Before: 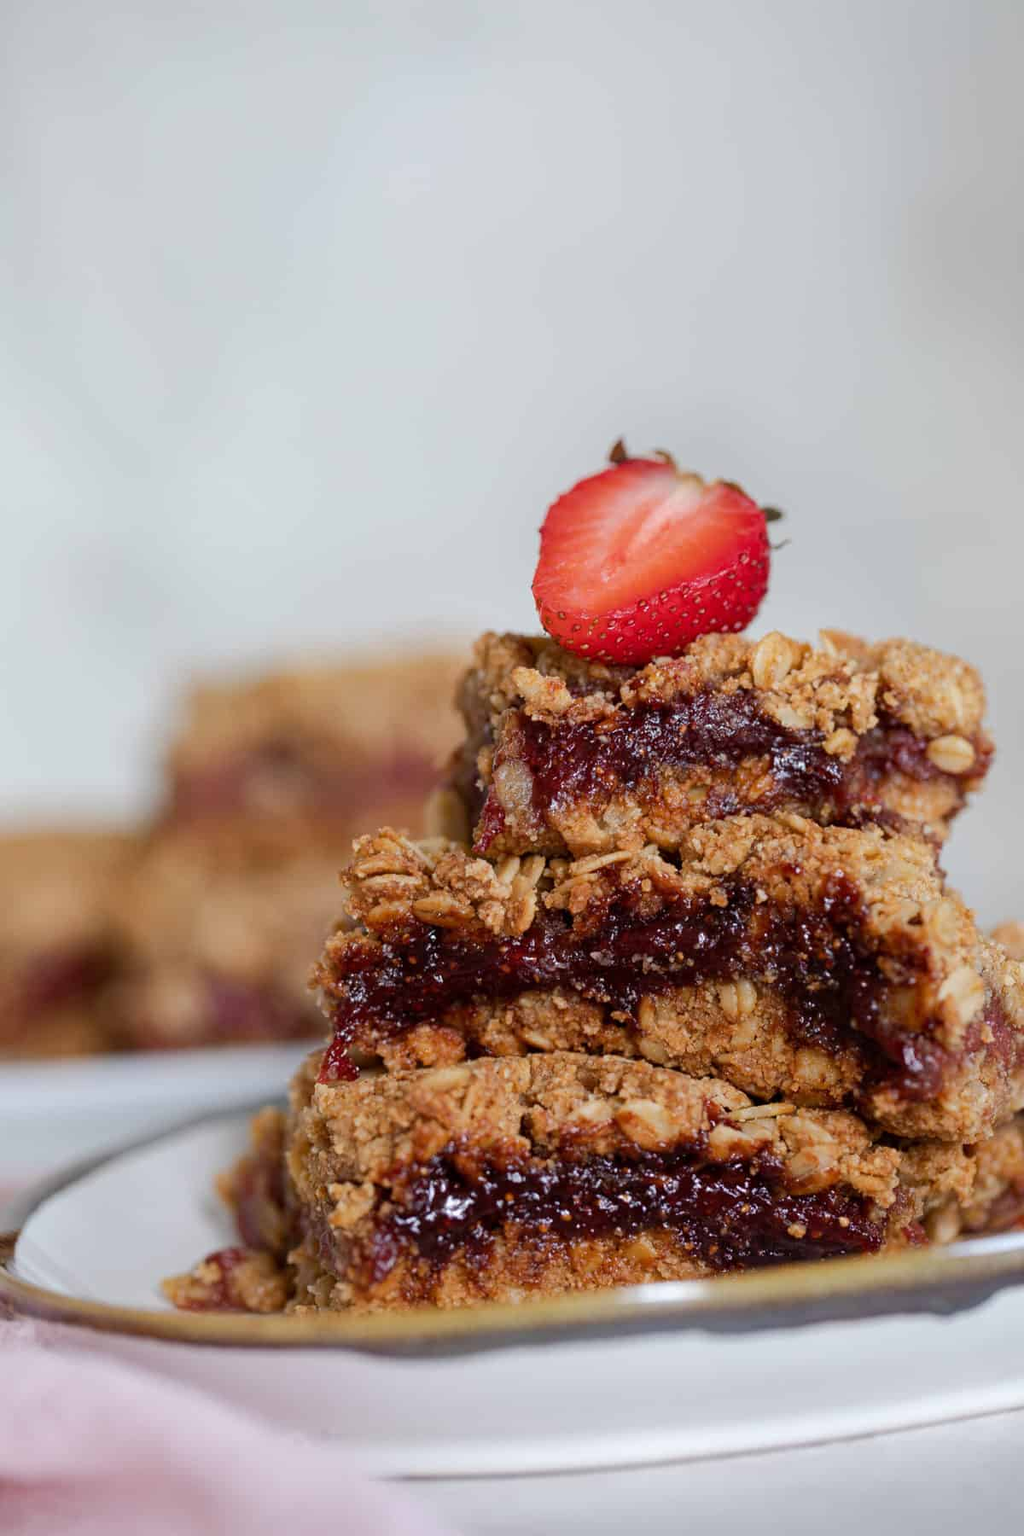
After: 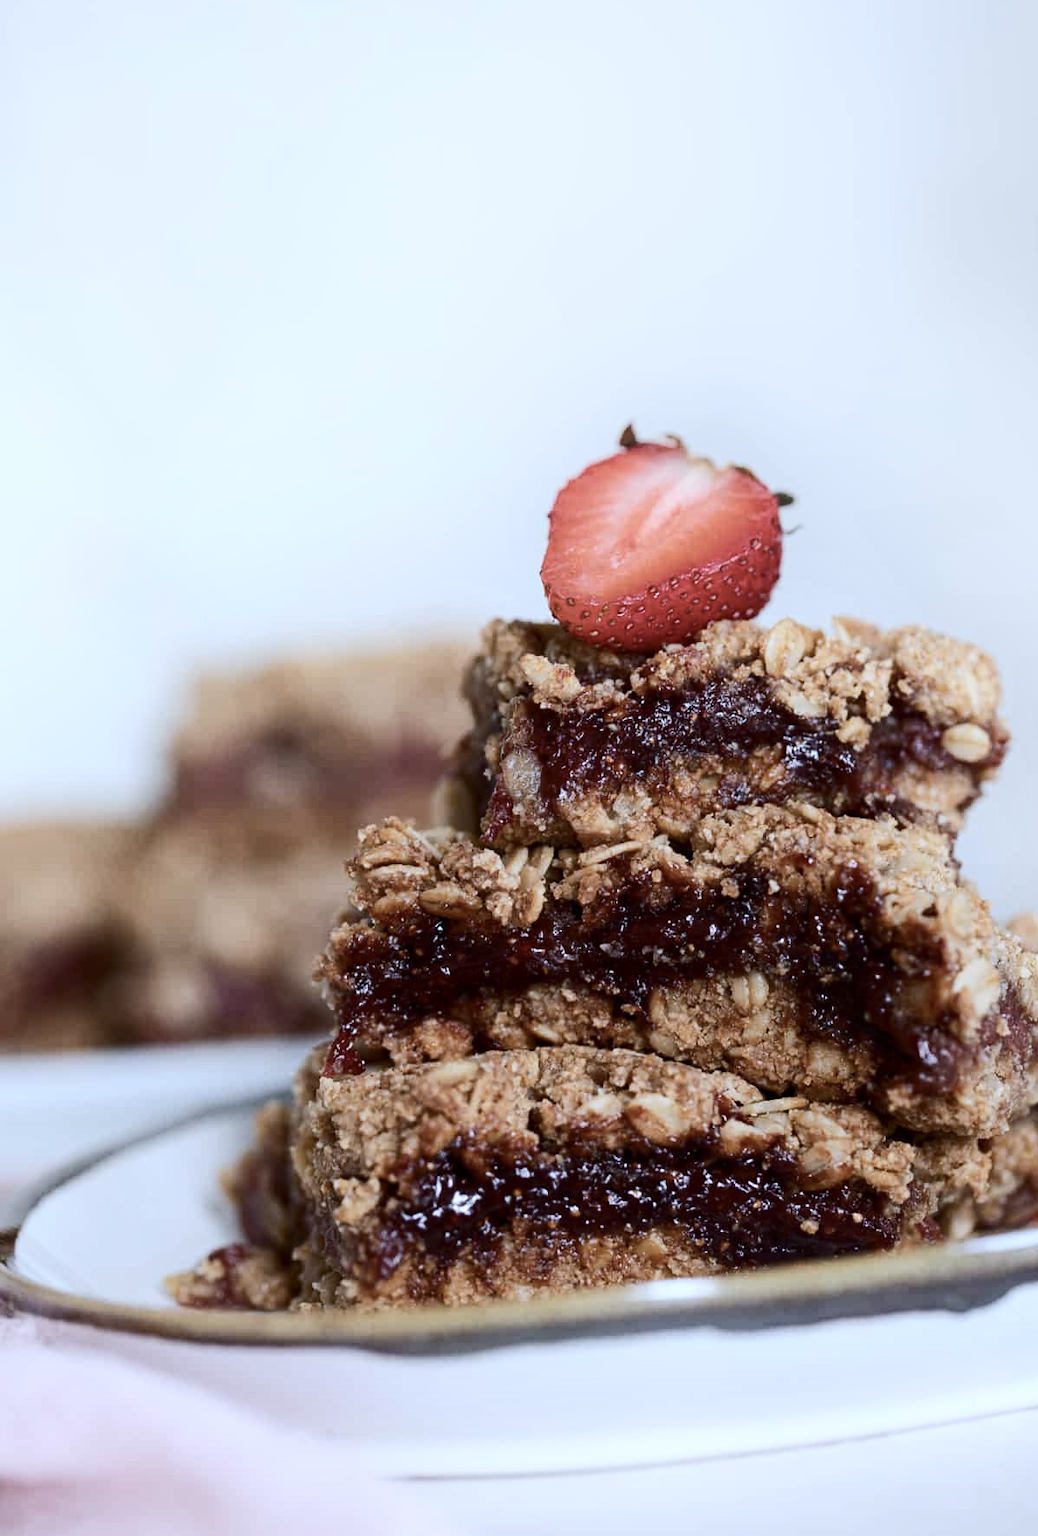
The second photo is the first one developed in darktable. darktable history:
crop: top 1.546%, right 0.12%
shadows and highlights: shadows -22.29, highlights 47.31, soften with gaussian
contrast brightness saturation: contrast 0.247, saturation -0.313
color calibration: x 0.381, y 0.391, temperature 4086.68 K
